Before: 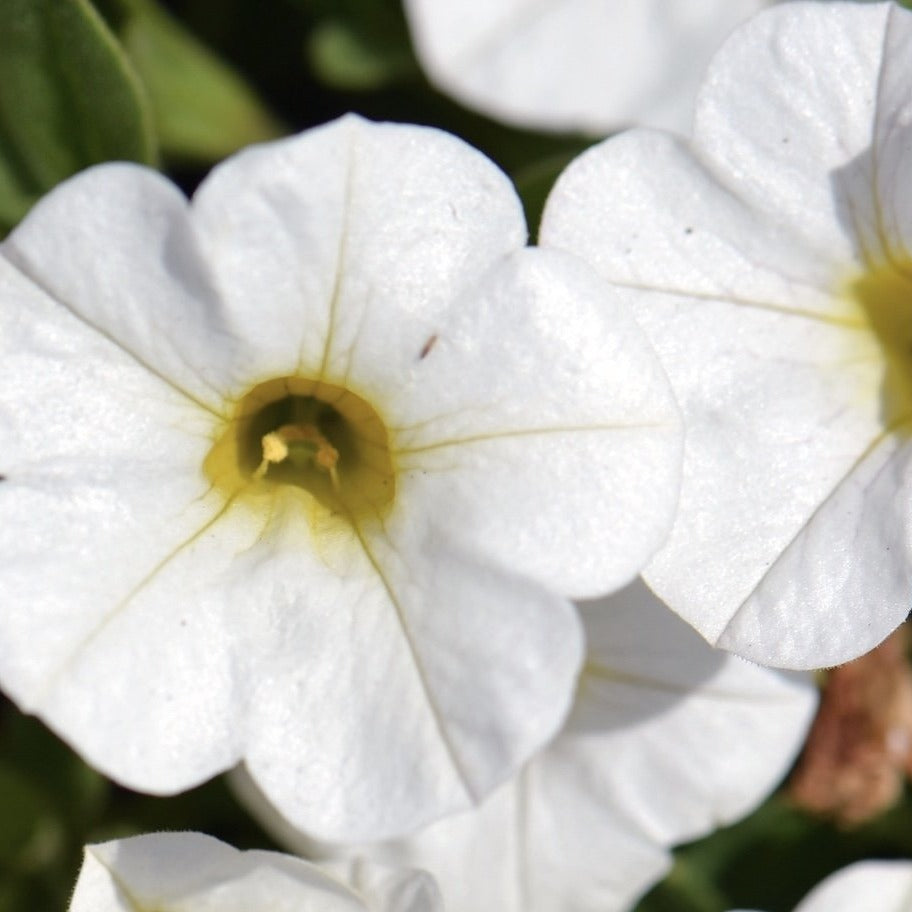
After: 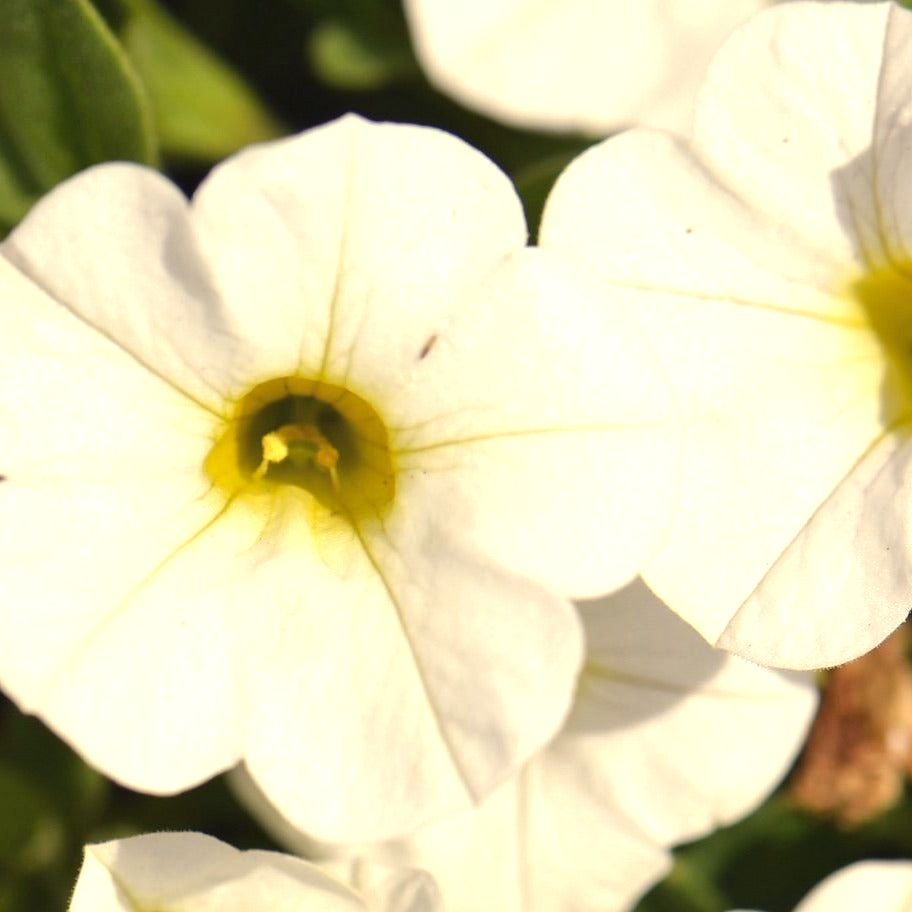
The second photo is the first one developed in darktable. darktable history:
exposure: black level correction -0.002, exposure 0.54 EV, compensate highlight preservation false
color correction: highlights a* 2.72, highlights b* 22.8
